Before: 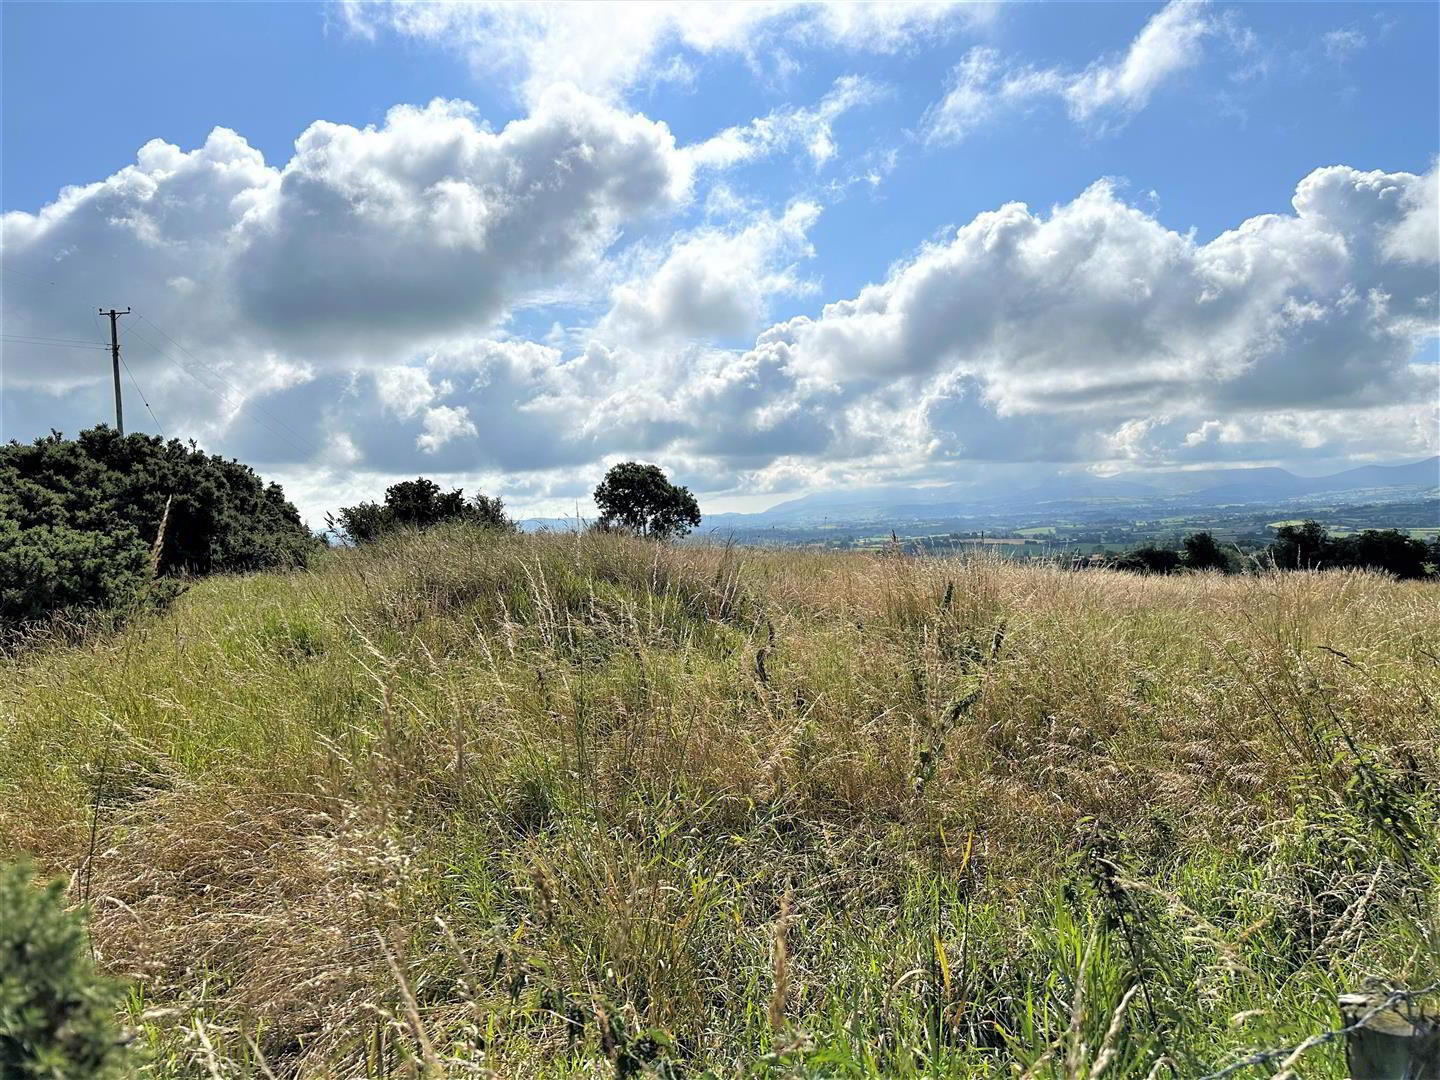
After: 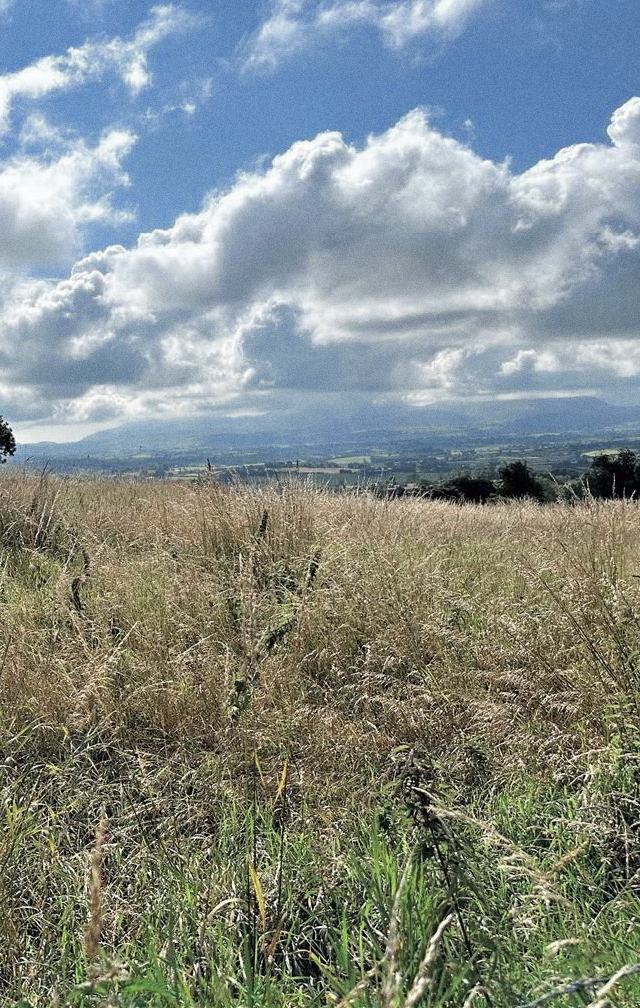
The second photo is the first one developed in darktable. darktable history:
crop: left 47.628%, top 6.643%, right 7.874%
color zones: curves: ch0 [(0, 0.5) (0.125, 0.4) (0.25, 0.5) (0.375, 0.4) (0.5, 0.4) (0.625, 0.35) (0.75, 0.35) (0.875, 0.5)]; ch1 [(0, 0.35) (0.125, 0.45) (0.25, 0.35) (0.375, 0.35) (0.5, 0.35) (0.625, 0.35) (0.75, 0.45) (0.875, 0.35)]; ch2 [(0, 0.6) (0.125, 0.5) (0.25, 0.5) (0.375, 0.6) (0.5, 0.6) (0.625, 0.5) (0.75, 0.5) (0.875, 0.5)]
grain: coarseness 0.09 ISO
